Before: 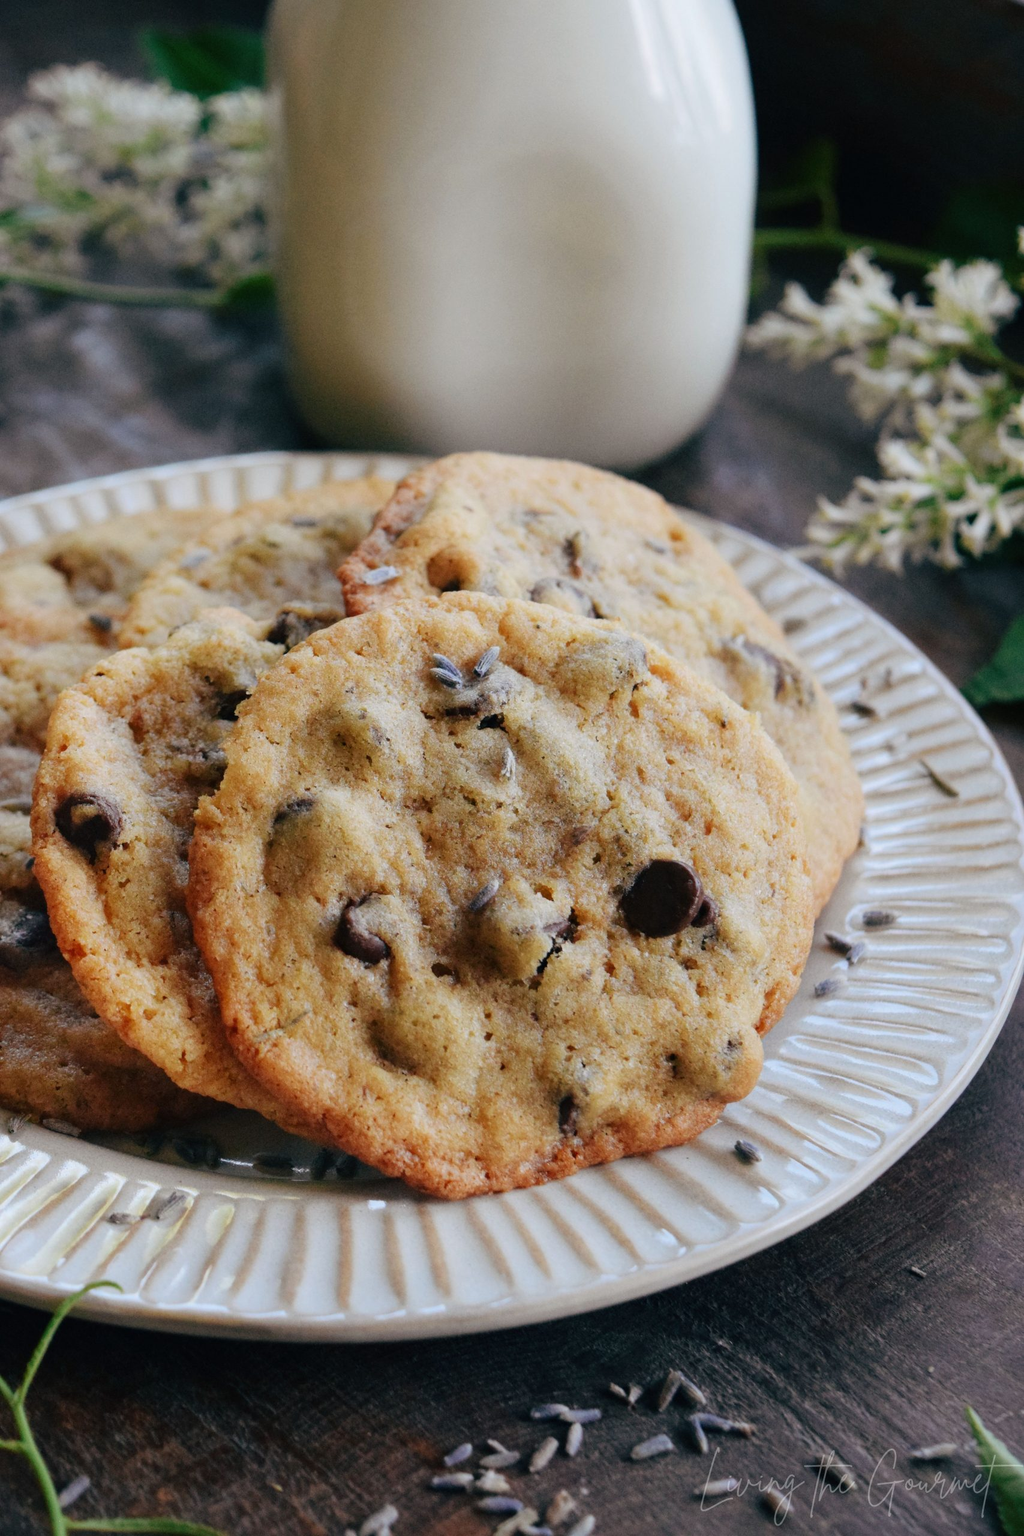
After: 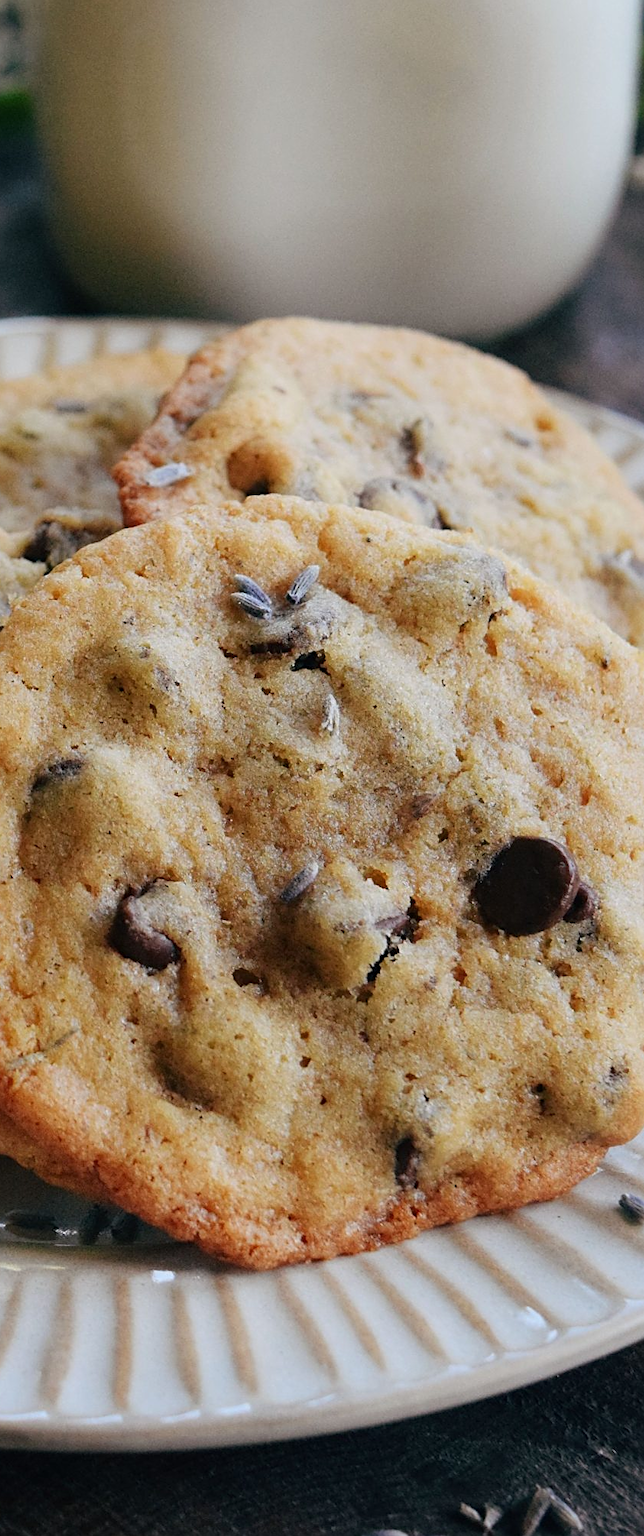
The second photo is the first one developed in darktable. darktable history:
crop and rotate: angle 0.02°, left 24.353%, top 13.219%, right 26.156%, bottom 8.224%
sharpen: on, module defaults
exposure: exposure 0.02 EV, compensate highlight preservation false
